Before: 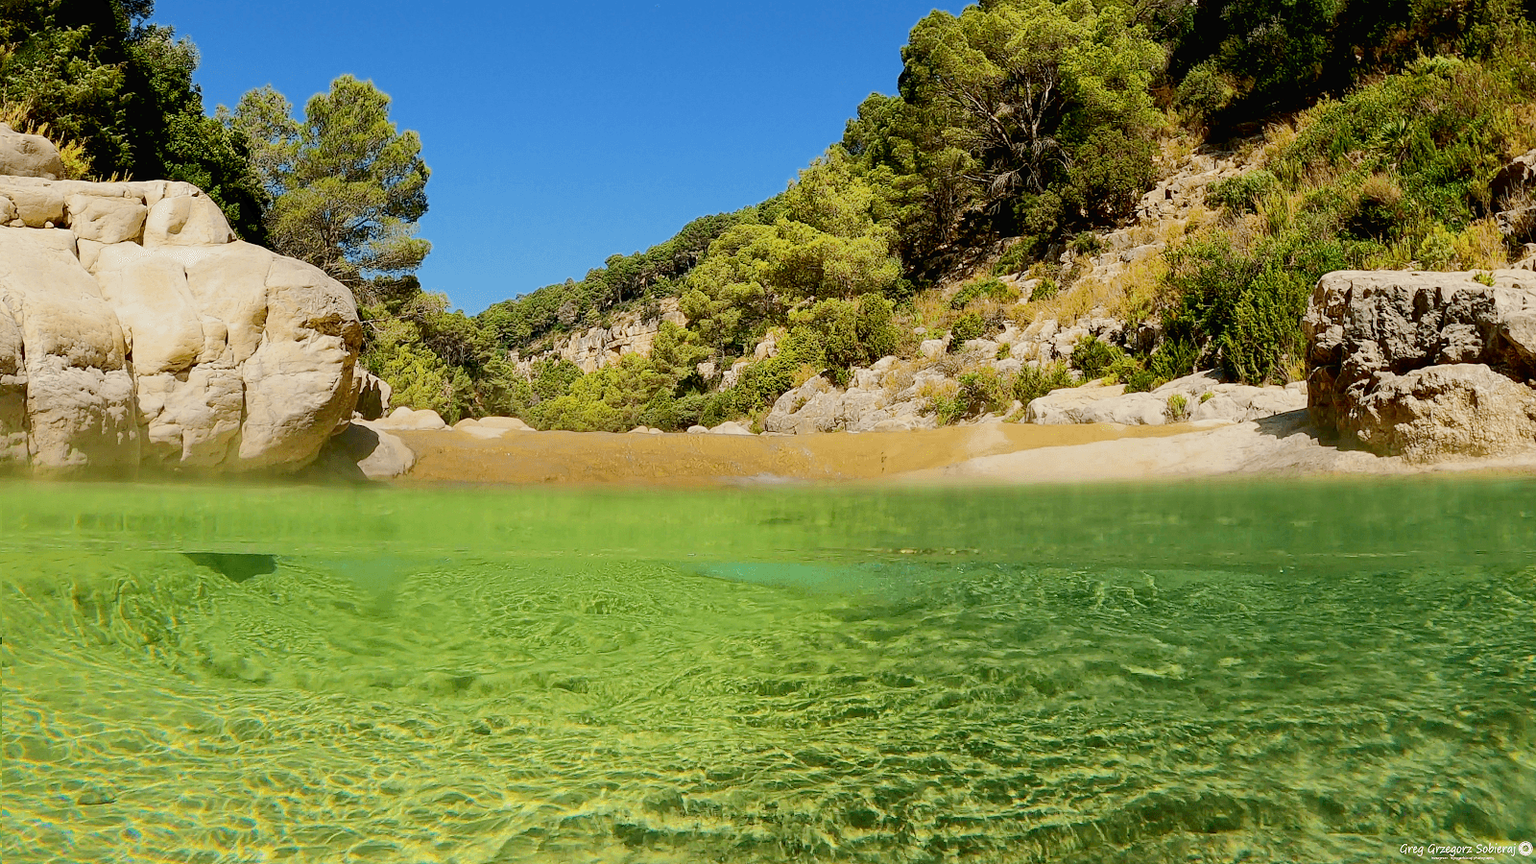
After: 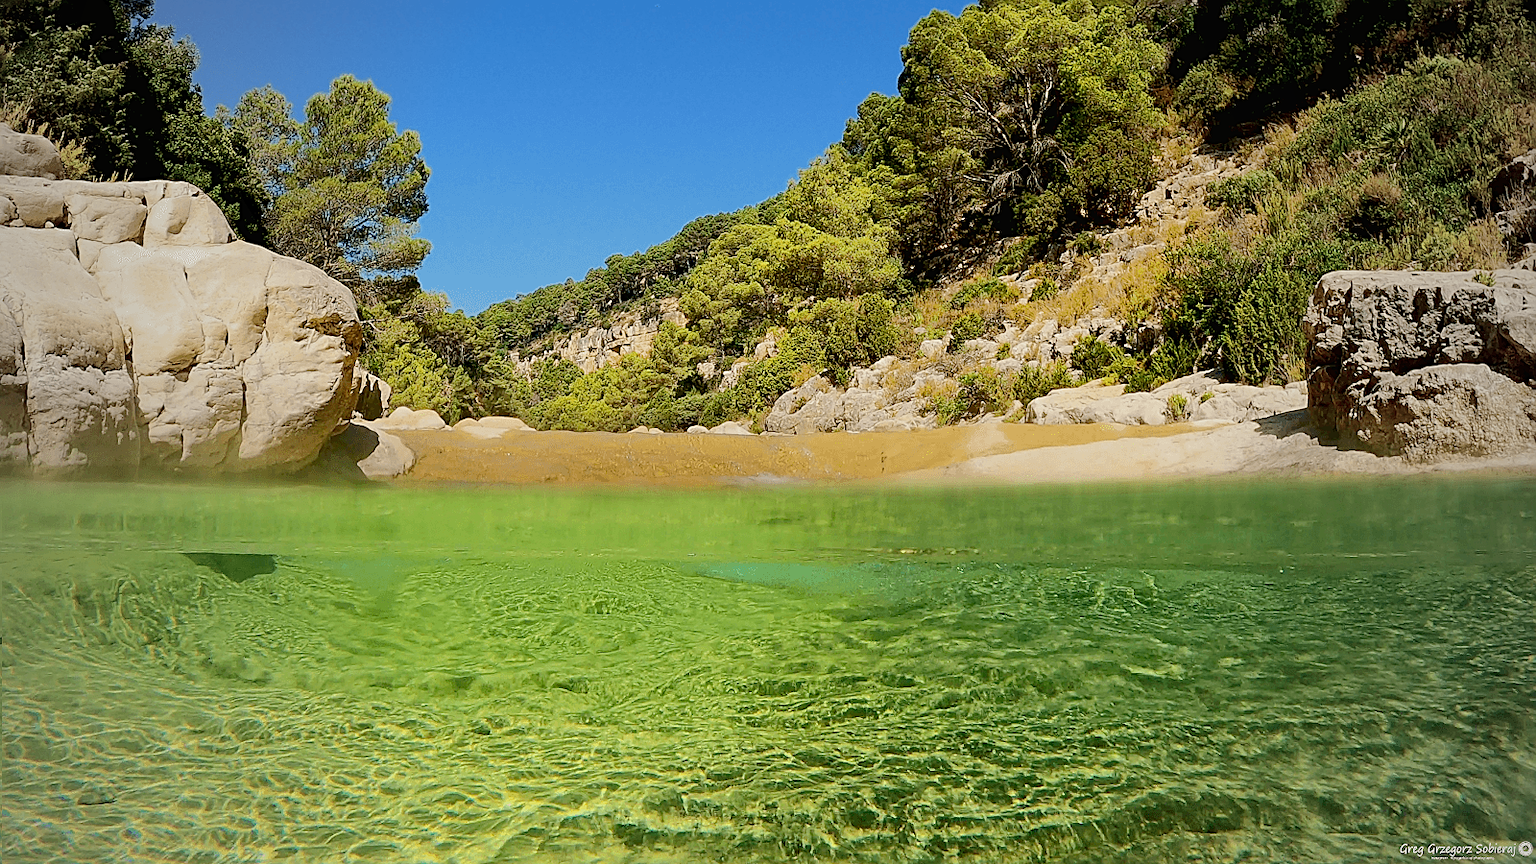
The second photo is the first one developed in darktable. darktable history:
sharpen: on, module defaults
vignetting: fall-off start 71.96%, fall-off radius 107.38%, width/height ratio 0.732
